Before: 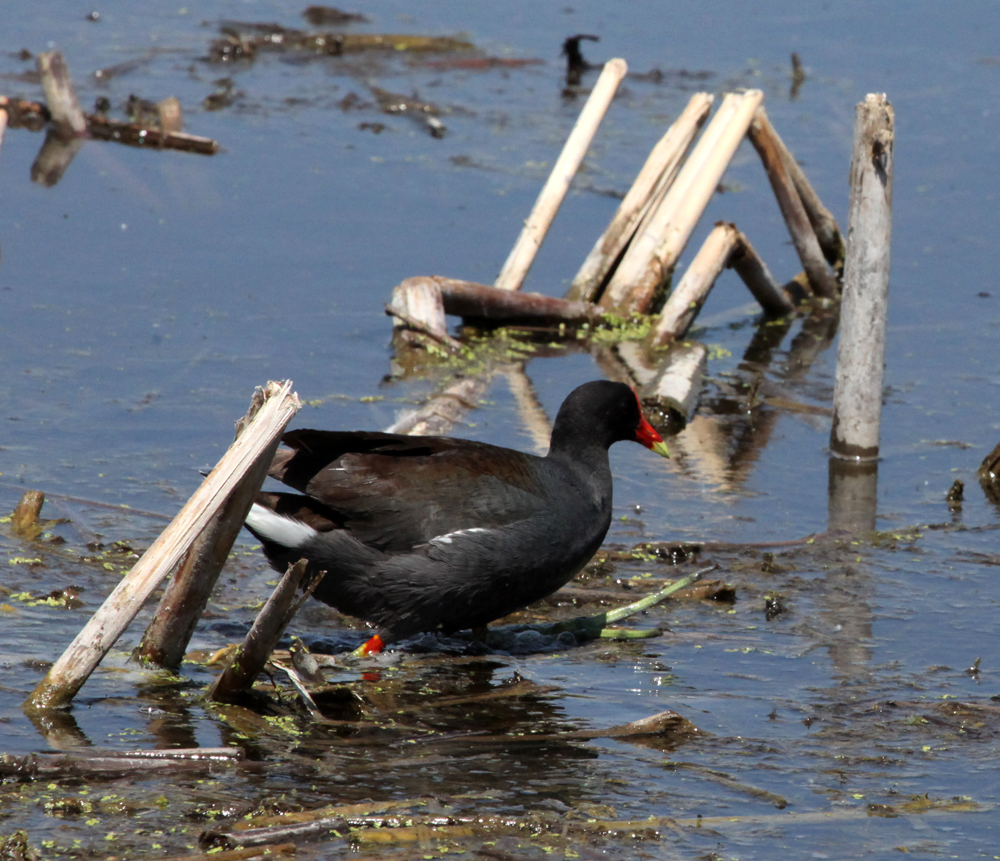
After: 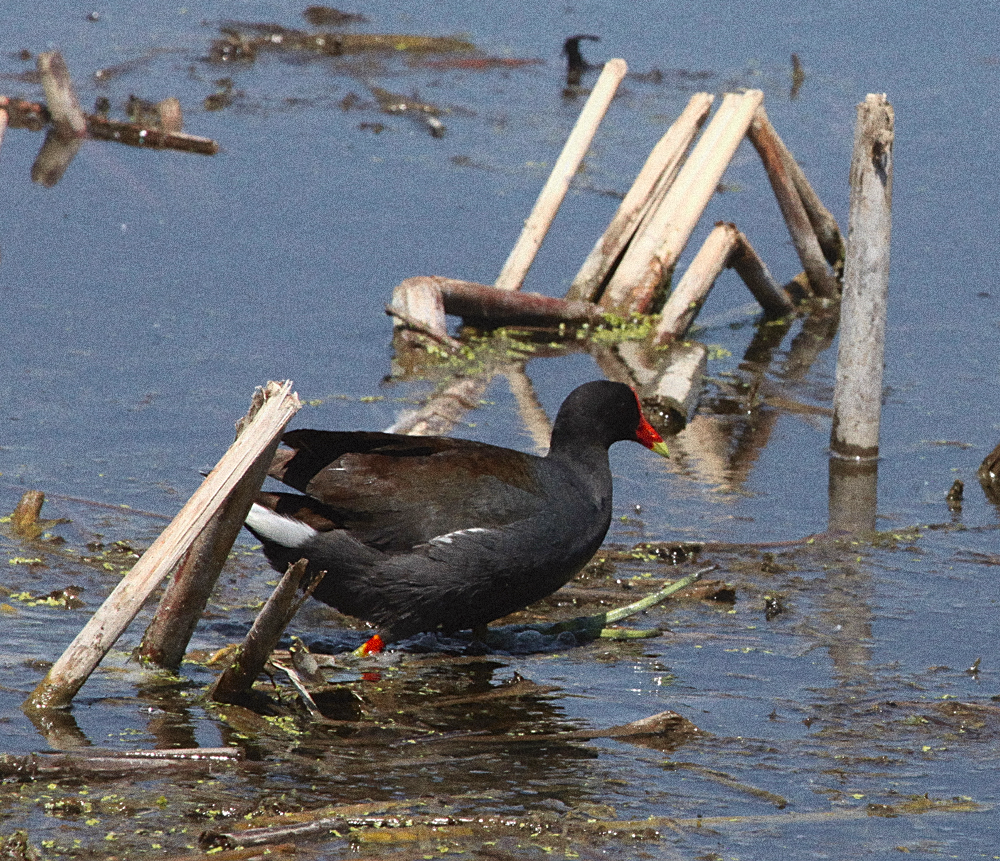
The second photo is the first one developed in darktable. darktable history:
sharpen: on, module defaults
contrast equalizer: octaves 7, y [[0.6 ×6], [0.55 ×6], [0 ×6], [0 ×6], [0 ×6]], mix -0.3
tone curve: curves: ch0 [(0, 0.024) (0.119, 0.146) (0.474, 0.485) (0.718, 0.739) (0.817, 0.839) (1, 0.998)]; ch1 [(0, 0) (0.377, 0.416) (0.439, 0.451) (0.477, 0.477) (0.501, 0.503) (0.538, 0.544) (0.58, 0.602) (0.664, 0.676) (0.783, 0.804) (1, 1)]; ch2 [(0, 0) (0.38, 0.405) (0.463, 0.456) (0.498, 0.497) (0.524, 0.535) (0.578, 0.576) (0.648, 0.665) (1, 1)], color space Lab, independent channels, preserve colors none
grain: coarseness 14.49 ISO, strength 48.04%, mid-tones bias 35%
